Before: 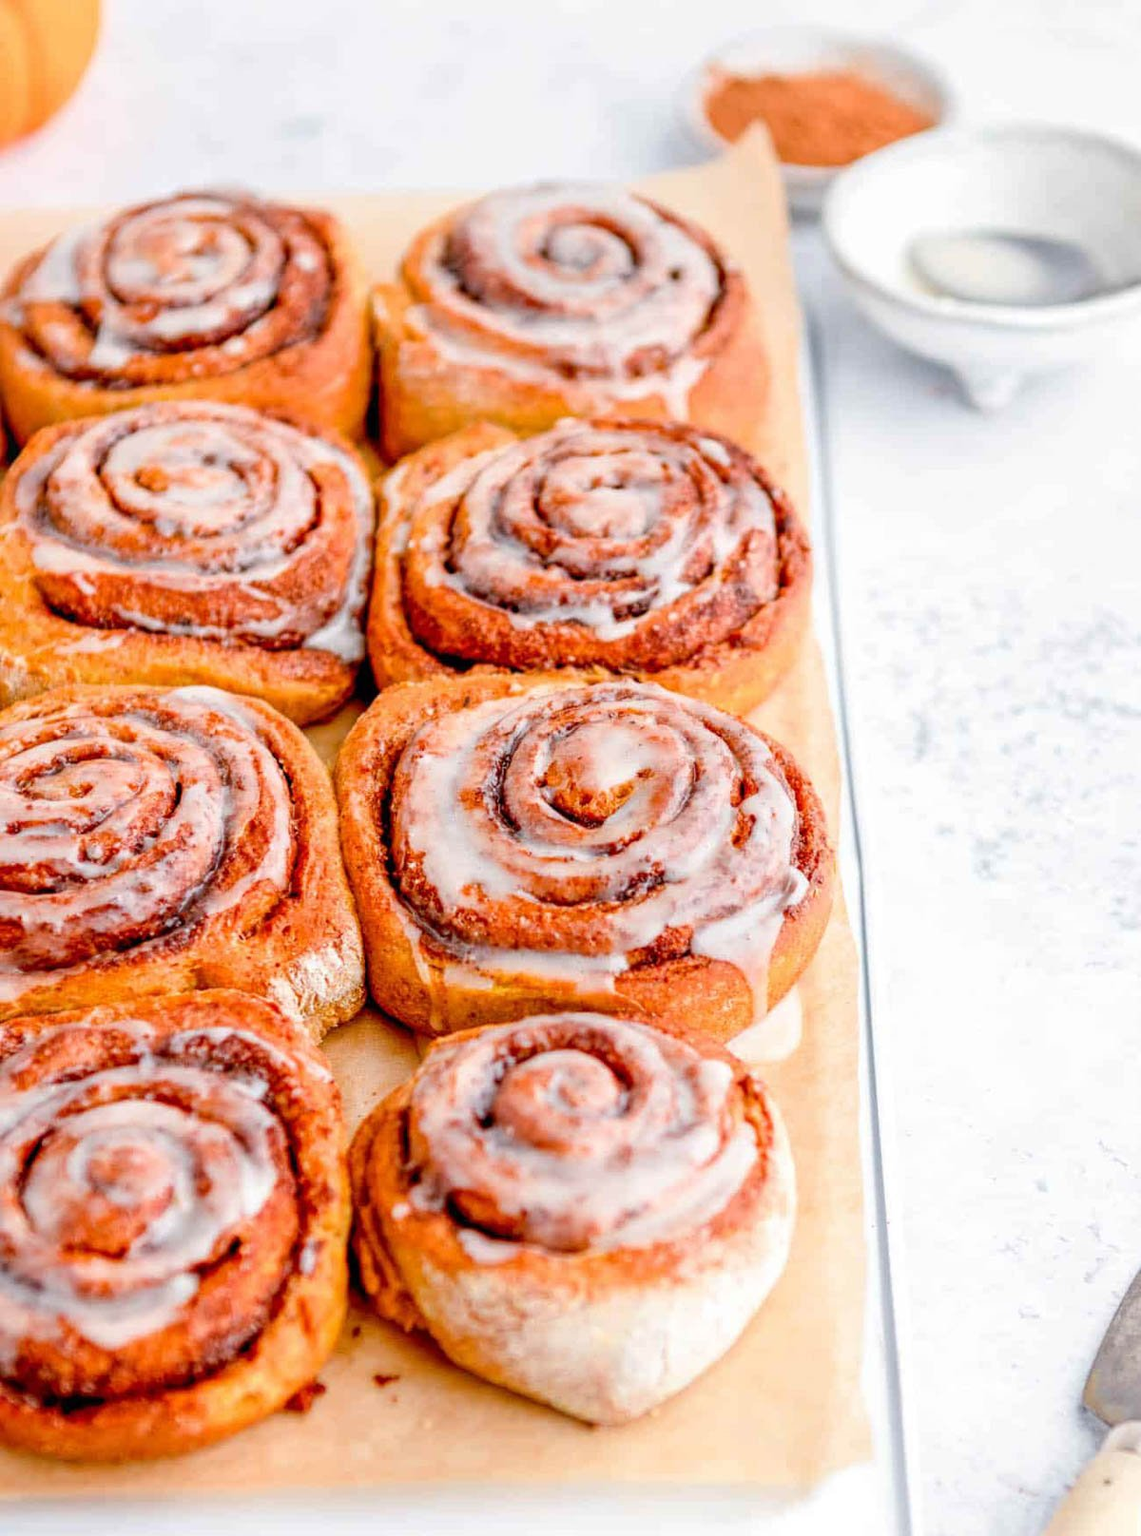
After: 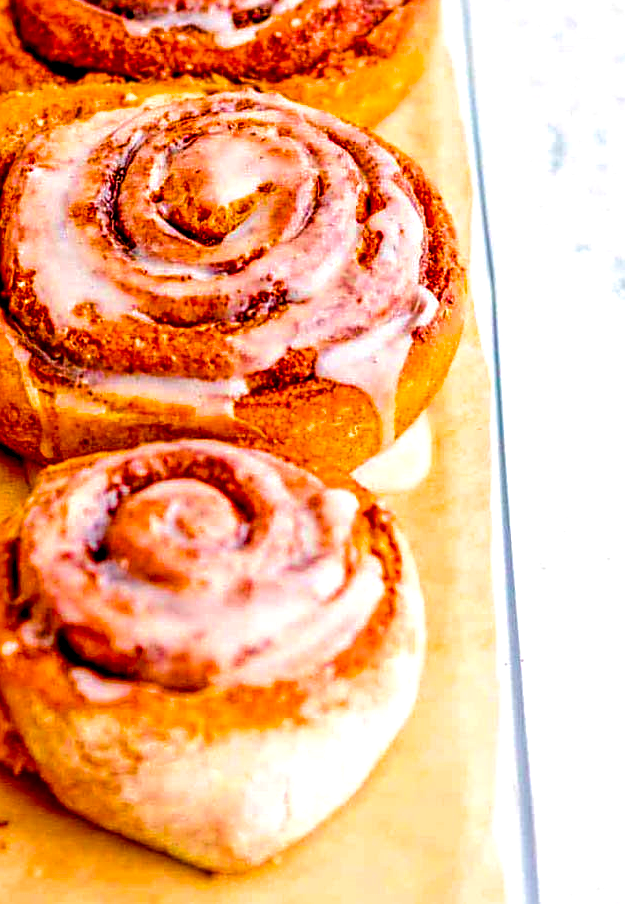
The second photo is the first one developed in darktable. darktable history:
color balance rgb: linear chroma grading › global chroma 14.44%, perceptual saturation grading › global saturation 25.485%, global vibrance 25.9%, contrast 6.028%
haze removal: strength 0.277, distance 0.245, compatibility mode true, adaptive false
velvia: strength 51.47%, mid-tones bias 0.51
local contrast: detail 130%
sharpen: on, module defaults
exposure: compensate exposure bias true, compensate highlight preservation false
crop: left 34.343%, top 38.773%, right 13.558%, bottom 5.241%
